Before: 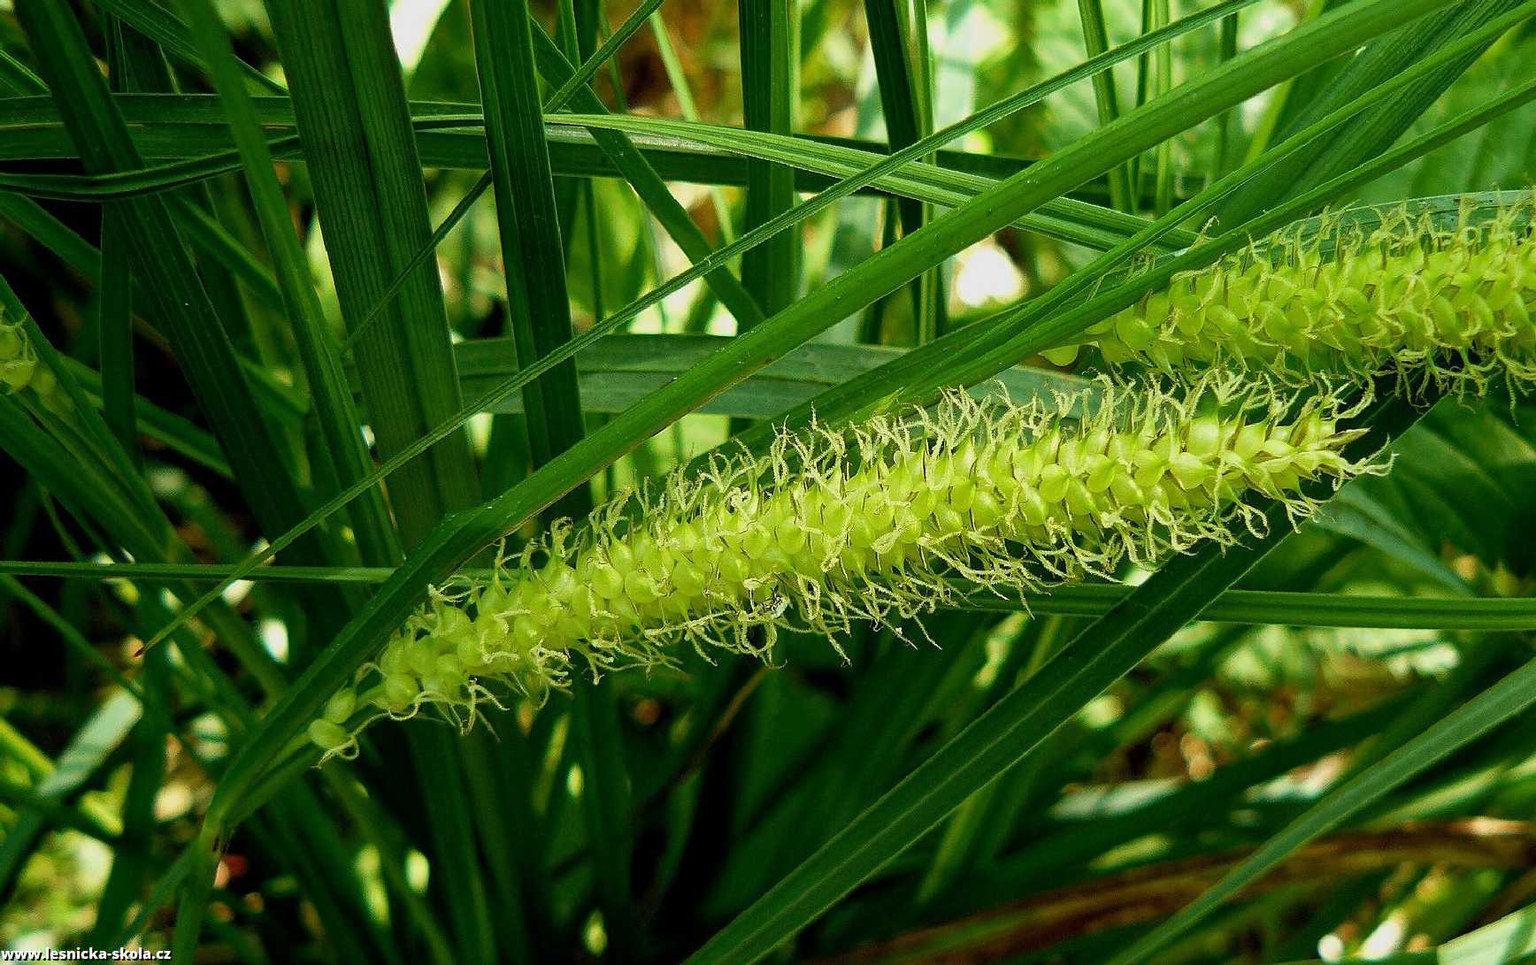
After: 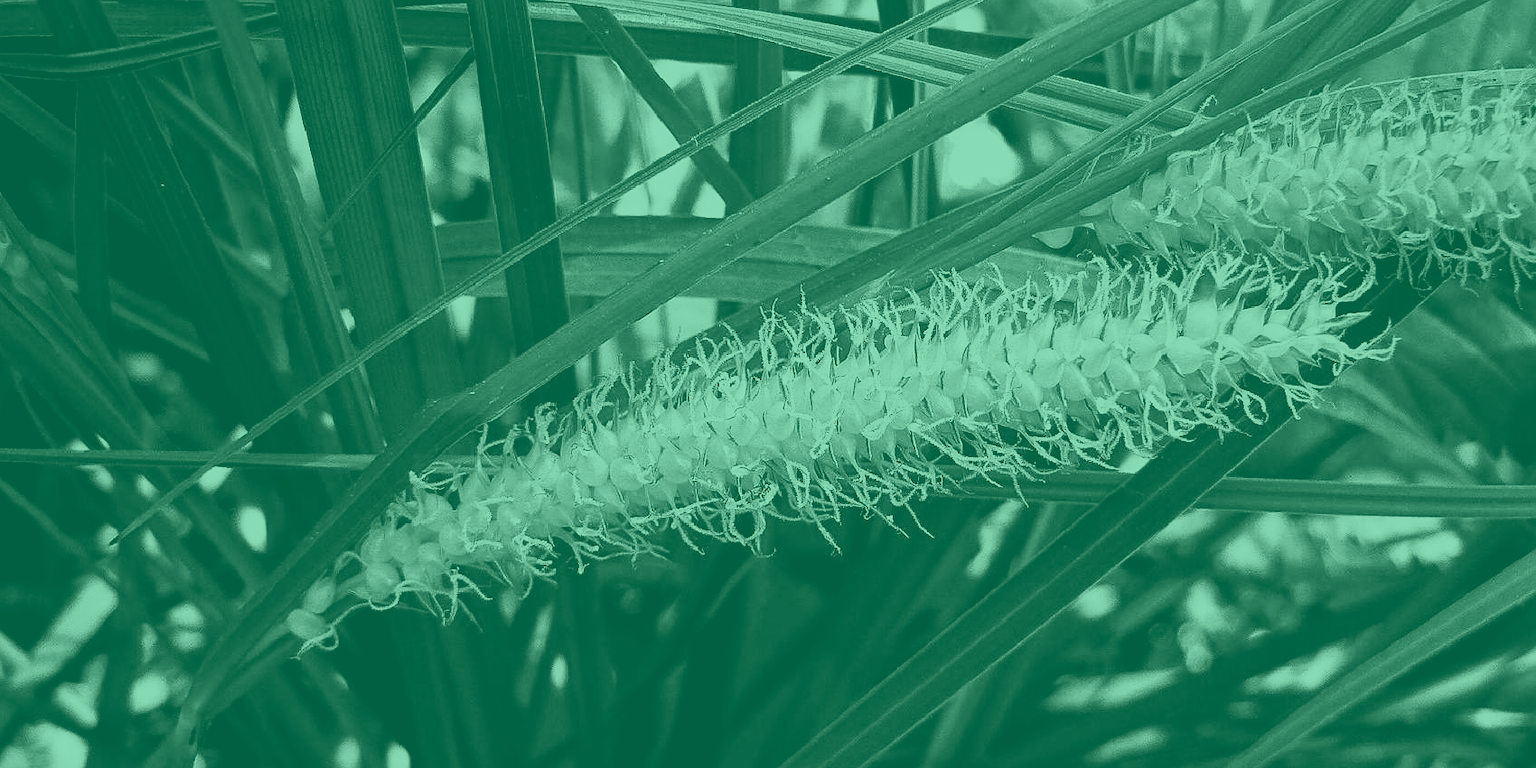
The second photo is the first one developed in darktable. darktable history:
white balance: red 0.986, blue 1.01
contrast brightness saturation: contrast 0.1, brightness -0.26, saturation 0.14
colorize: hue 147.6°, saturation 65%, lightness 21.64%
crop and rotate: left 1.814%, top 12.818%, right 0.25%, bottom 9.225%
color balance: contrast 6.48%, output saturation 113.3%
sharpen: amount 0.2
local contrast: mode bilateral grid, contrast 28, coarseness 16, detail 115%, midtone range 0.2
base curve: curves: ch0 [(0, 0) (0.088, 0.125) (0.176, 0.251) (0.354, 0.501) (0.613, 0.749) (1, 0.877)], preserve colors none
